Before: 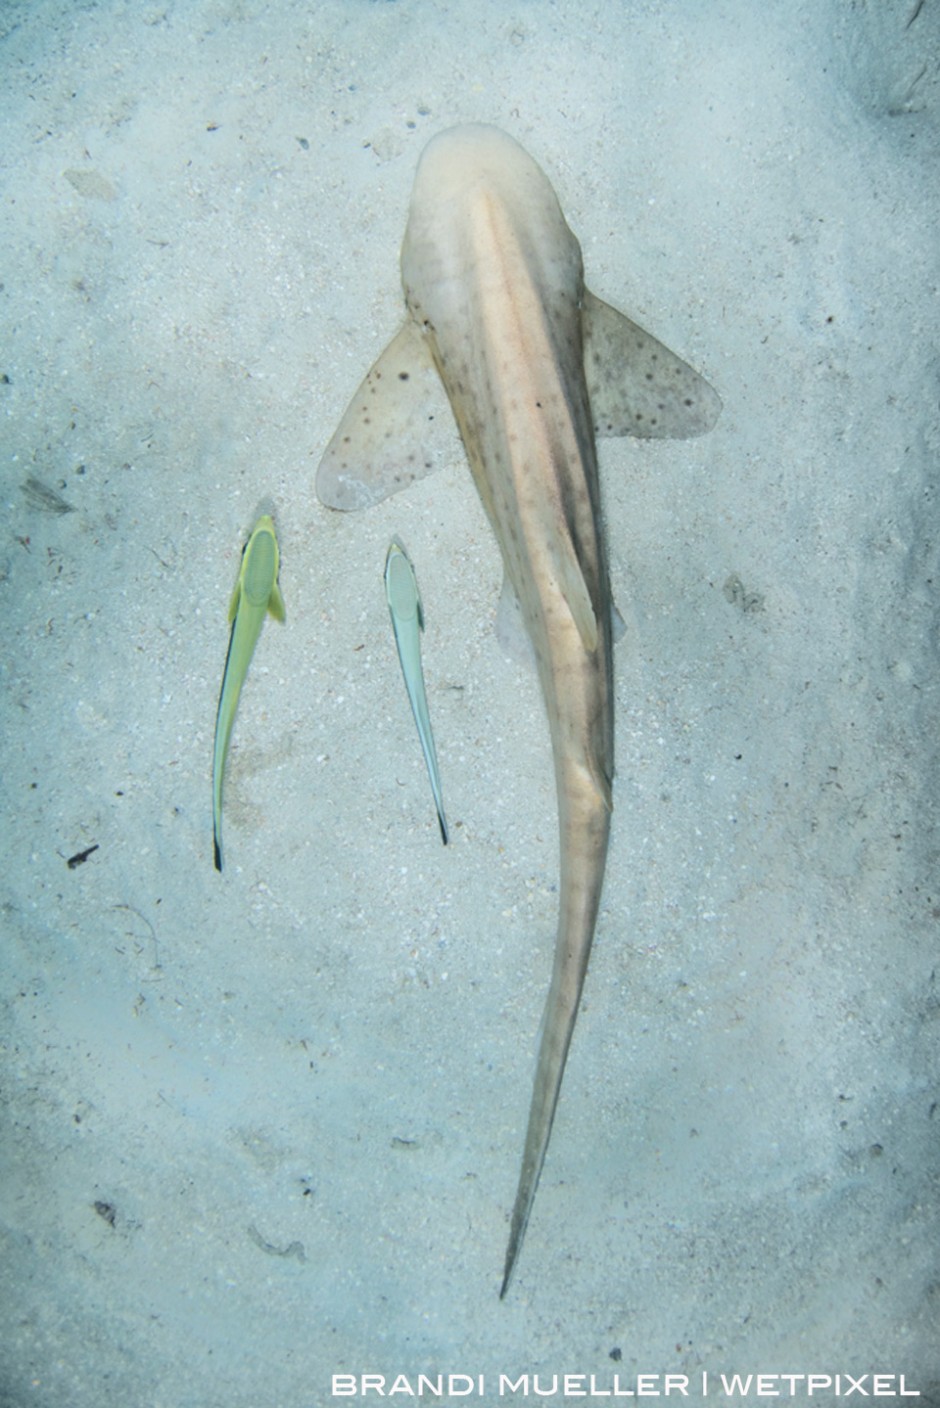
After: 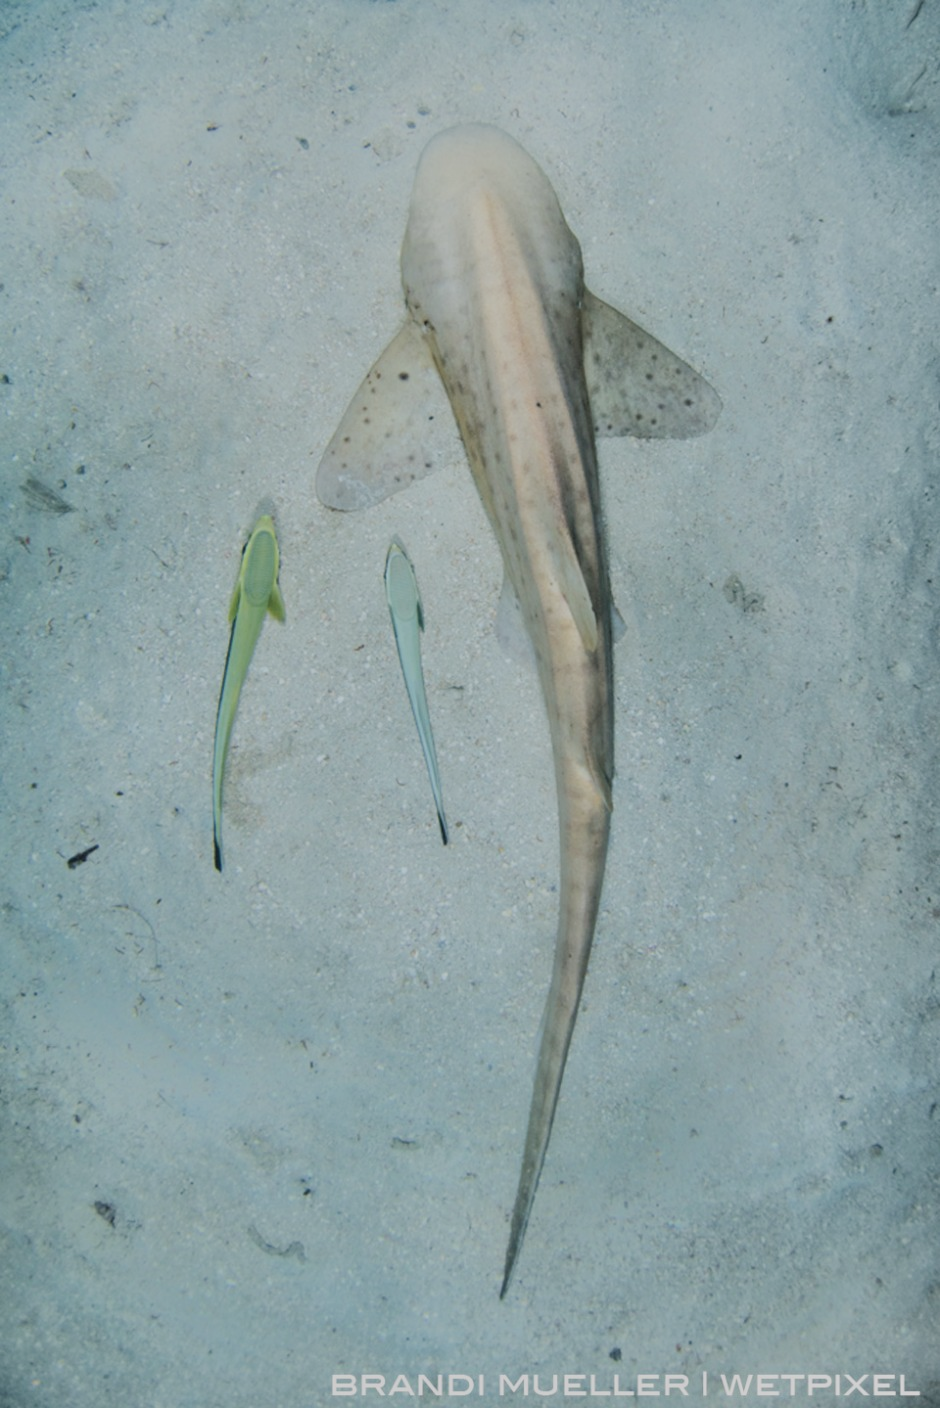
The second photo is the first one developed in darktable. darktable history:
filmic rgb: black relative exposure -7.65 EV, white relative exposure 4.56 EV, hardness 3.61
shadows and highlights: highlights color adjustment 0%, soften with gaussian
